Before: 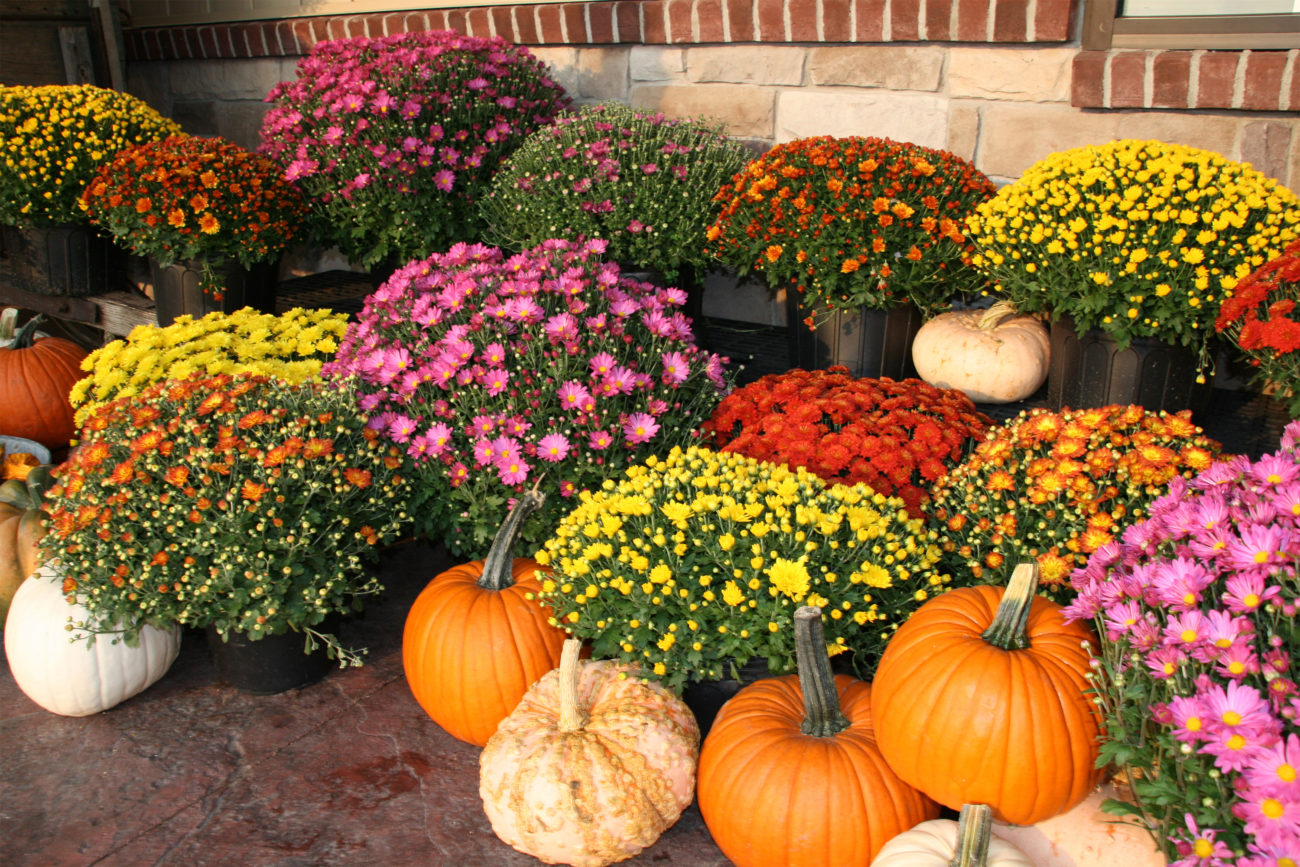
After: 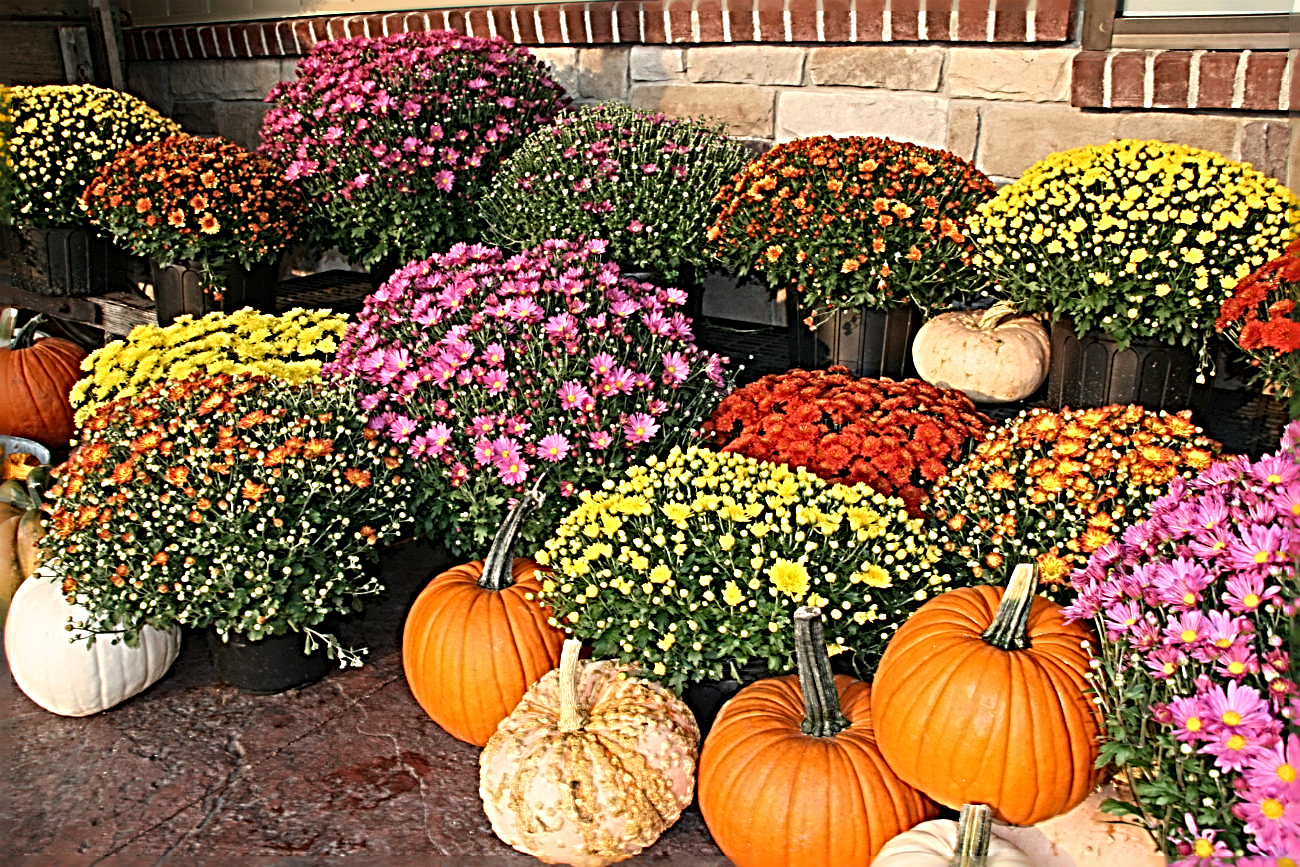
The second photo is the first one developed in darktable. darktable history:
sharpen: radius 4.037, amount 1.998
